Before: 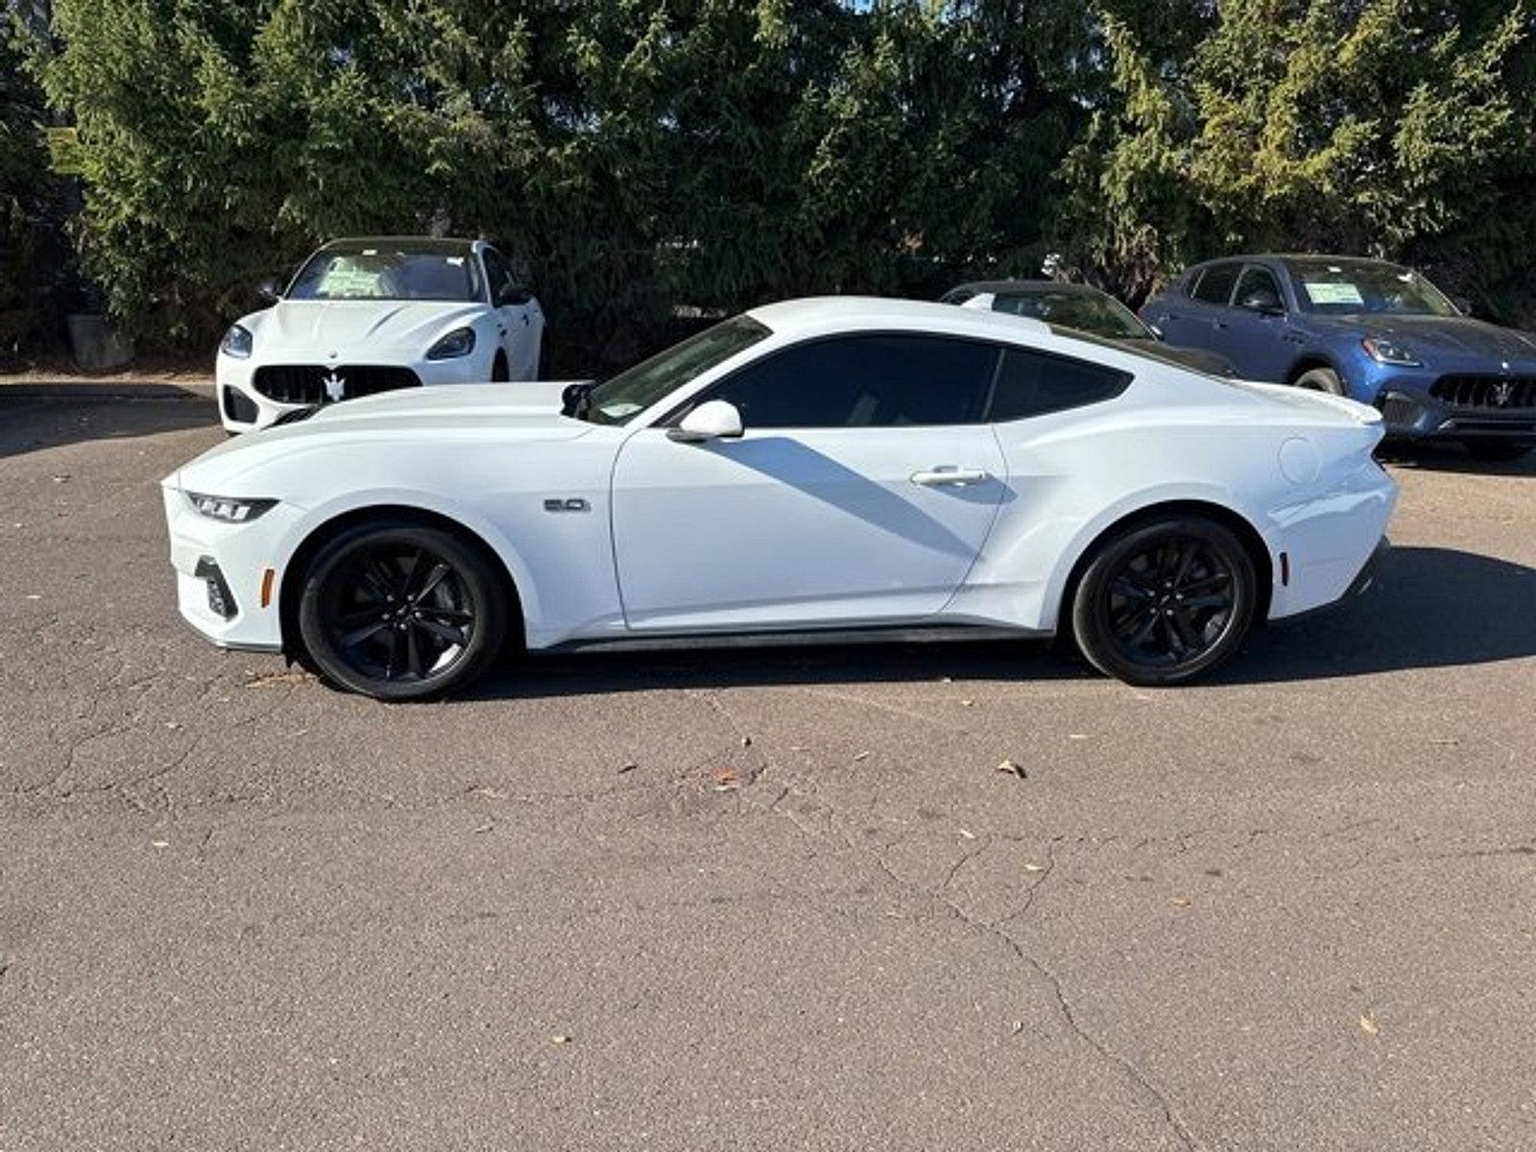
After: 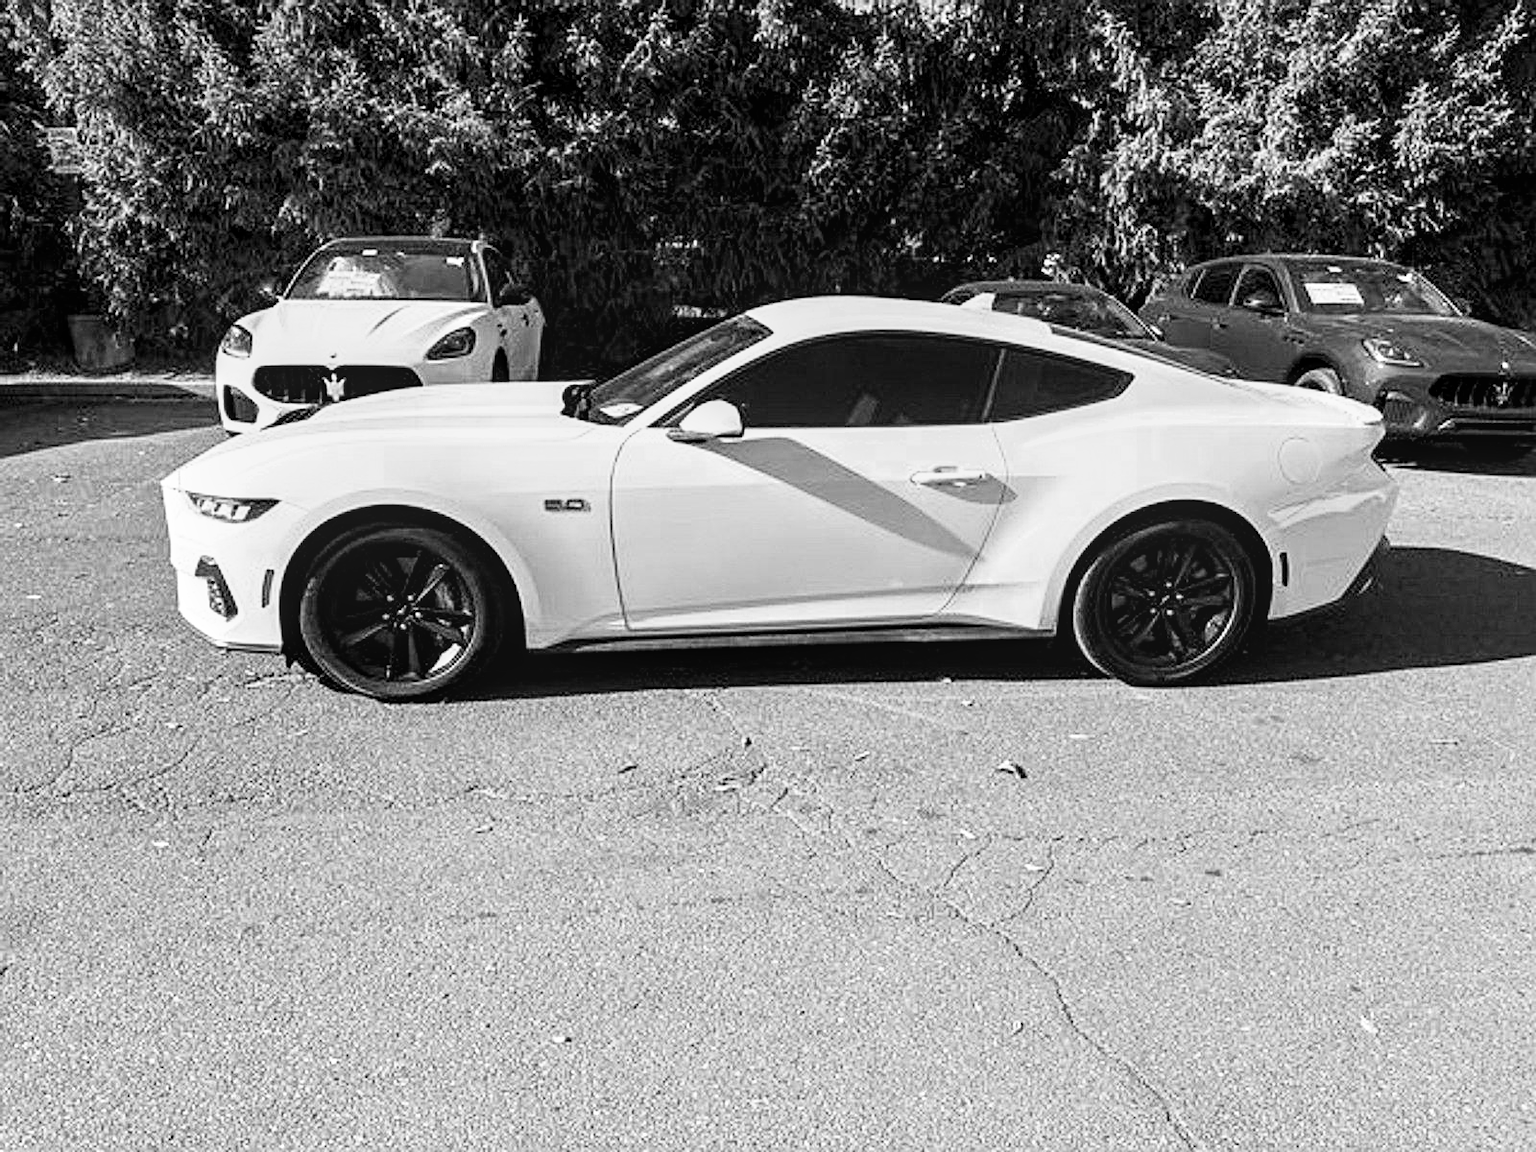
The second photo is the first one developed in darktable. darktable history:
filmic rgb: hardness 4.17, contrast 0.921
local contrast: on, module defaults
monochrome: on, module defaults
exposure: black level correction 0.001, exposure 1.719 EV, compensate exposure bias true, compensate highlight preservation false
sharpen: on, module defaults
contrast brightness saturation: brightness -0.25, saturation 0.2
